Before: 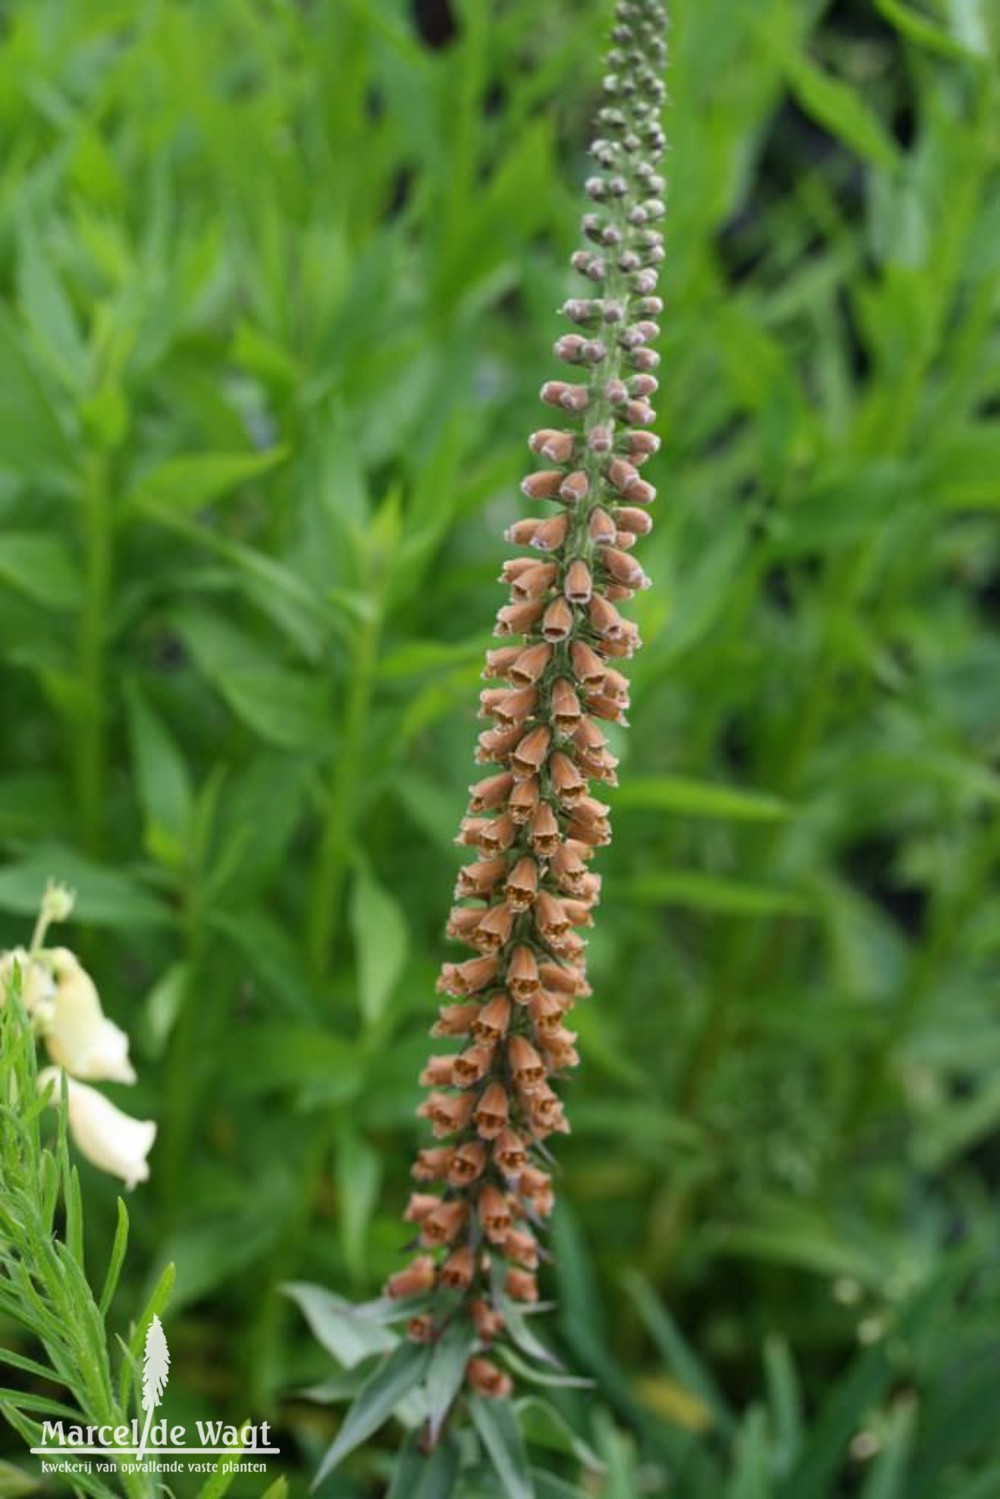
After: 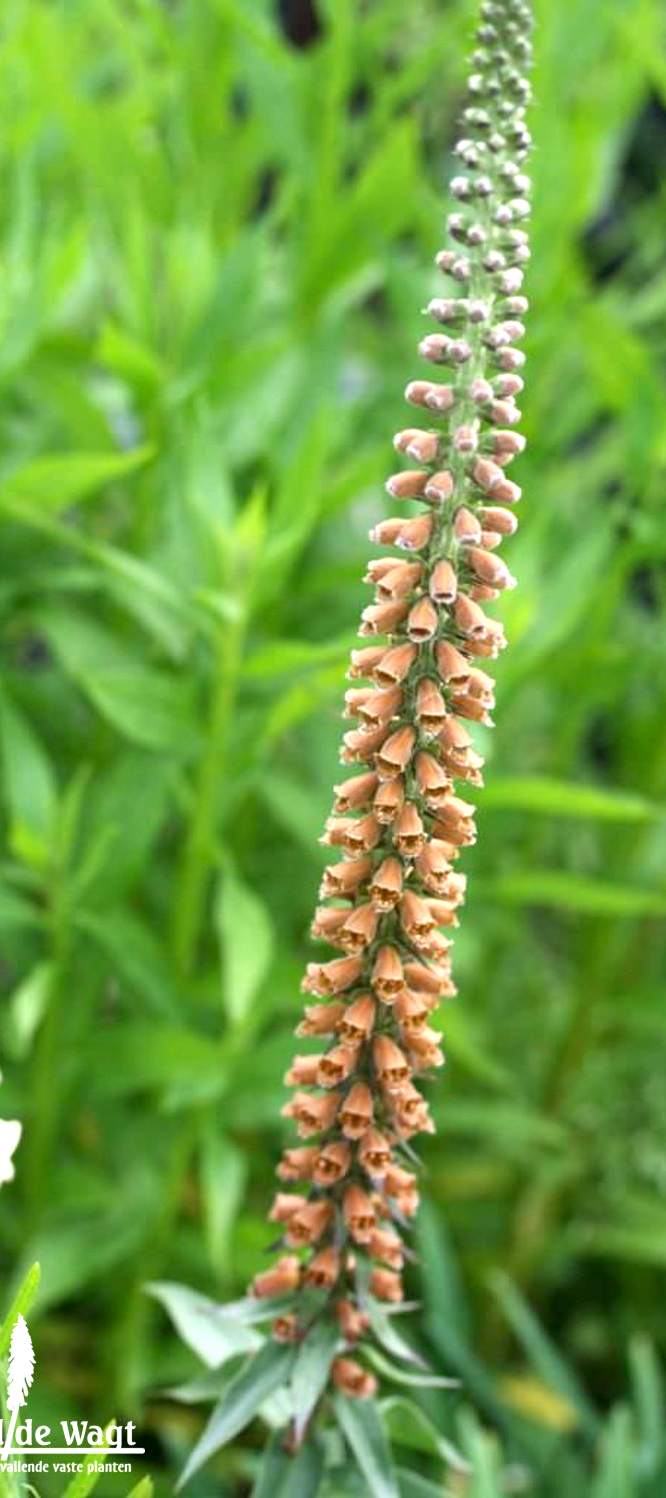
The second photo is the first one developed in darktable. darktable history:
exposure: black level correction 0.001, exposure 1 EV, compensate highlight preservation false
crop and rotate: left 13.537%, right 19.796%
